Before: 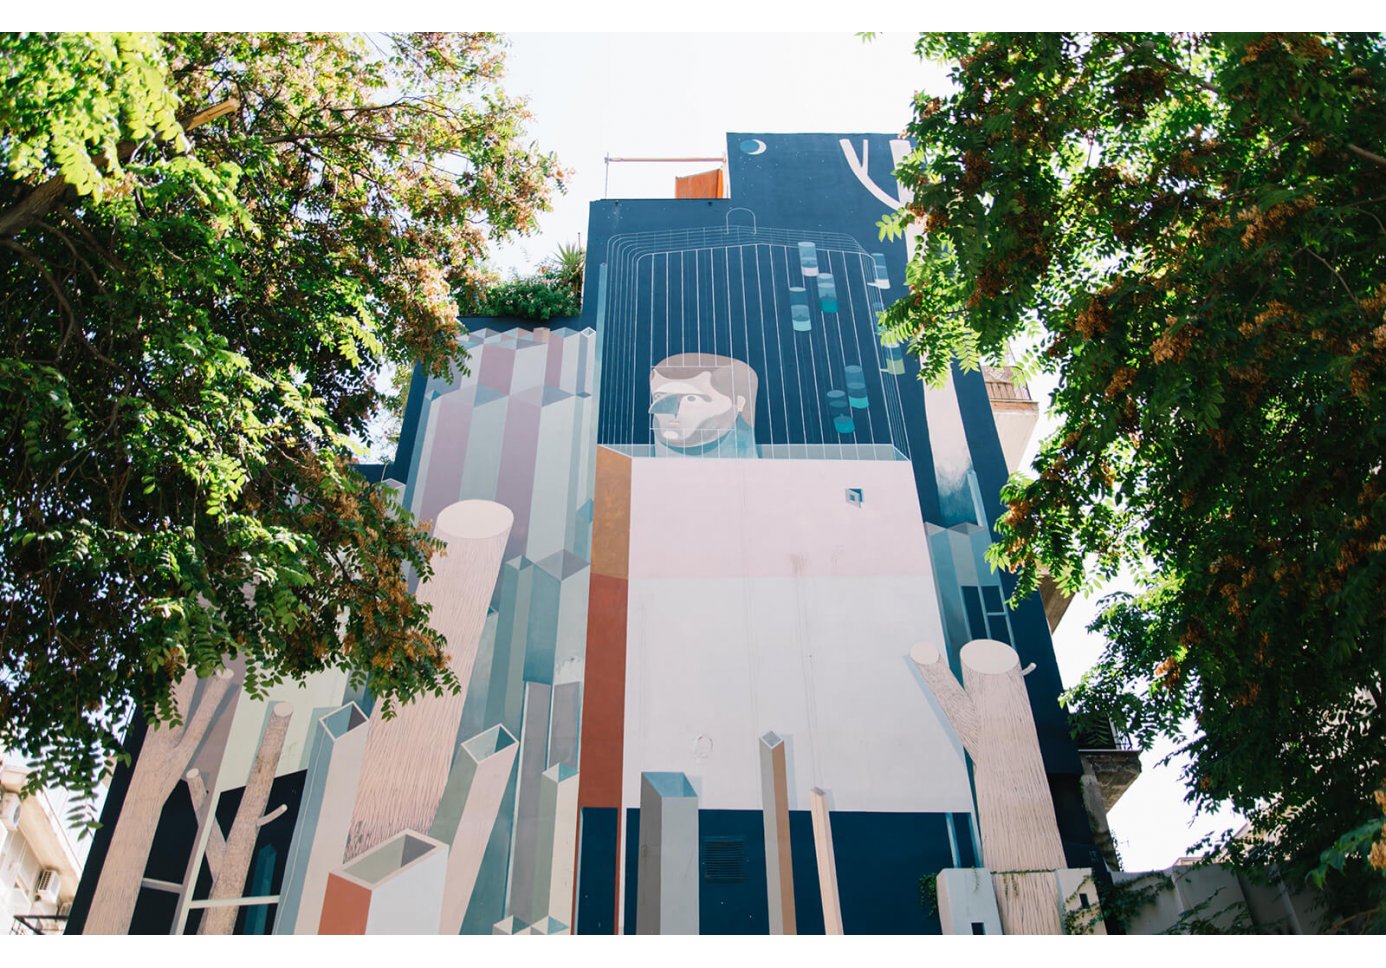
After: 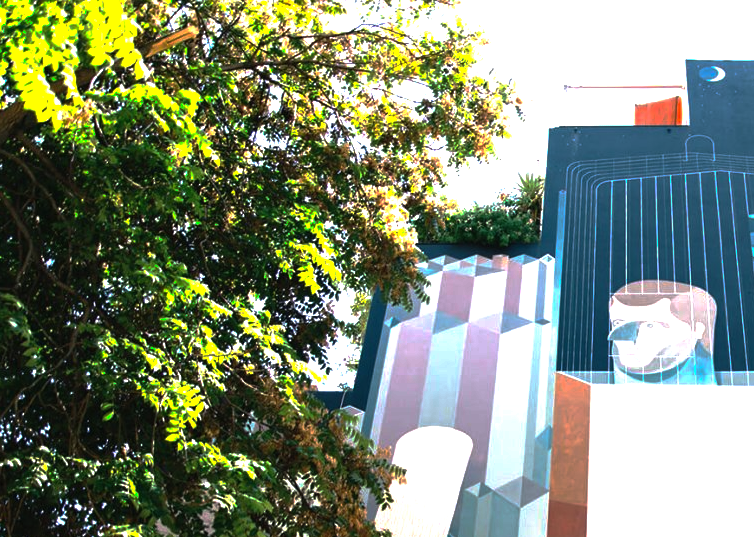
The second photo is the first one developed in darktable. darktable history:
crop and rotate: left 3.03%, top 7.594%, right 42.524%, bottom 36.912%
exposure: black level correction -0.002, exposure 0.53 EV, compensate highlight preservation false
color balance rgb: perceptual saturation grading › global saturation 0.996%, perceptual brilliance grading › highlights 14.14%, perceptual brilliance grading › shadows -18.718%, global vibrance 20%
base curve: curves: ch0 [(0, 0) (0.826, 0.587) (1, 1)], preserve colors none
